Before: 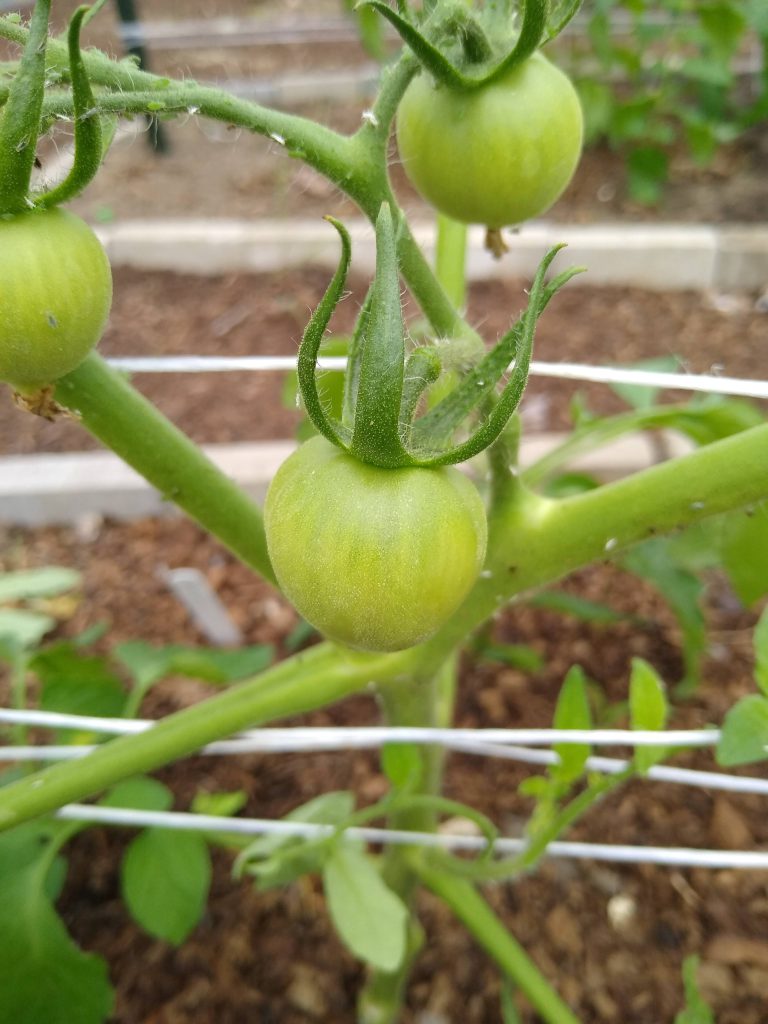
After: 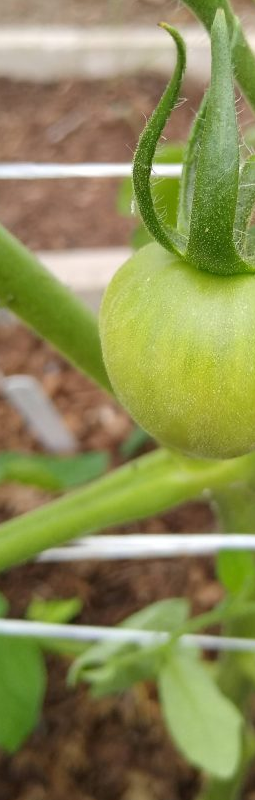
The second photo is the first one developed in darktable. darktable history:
crop and rotate: left 21.556%, top 18.856%, right 45.177%, bottom 2.97%
